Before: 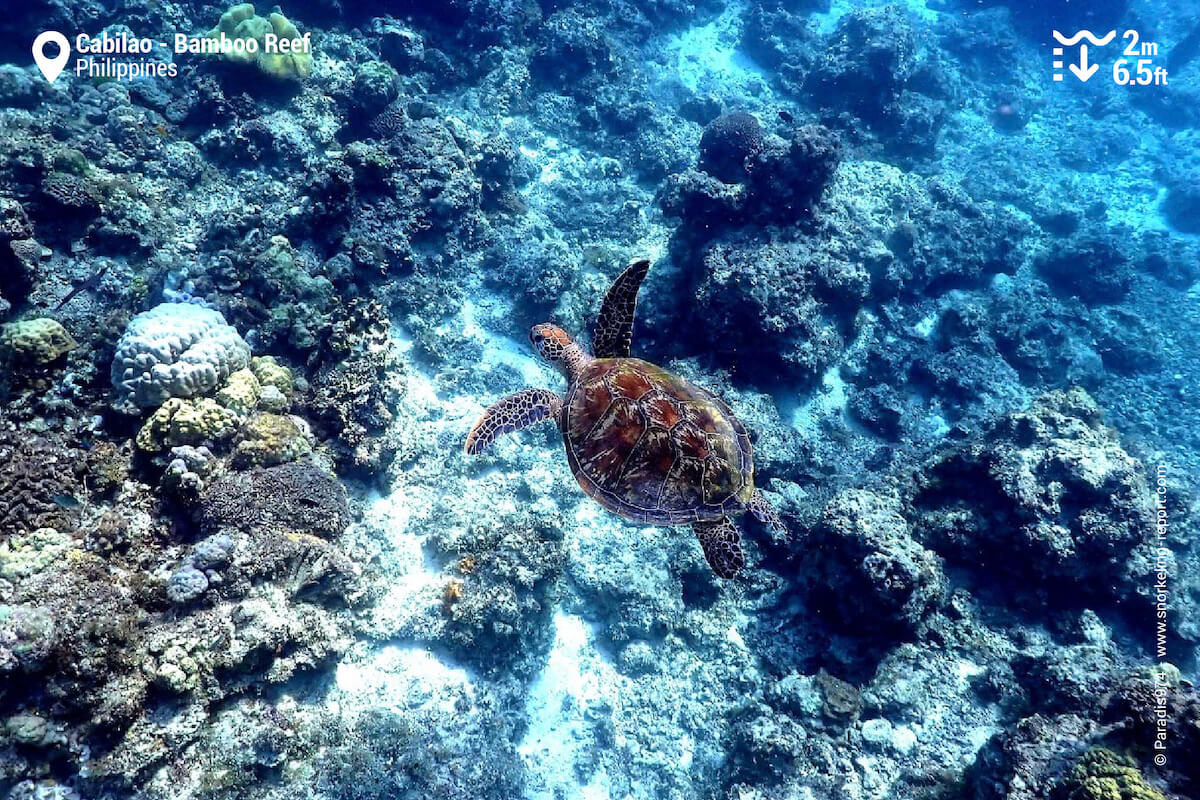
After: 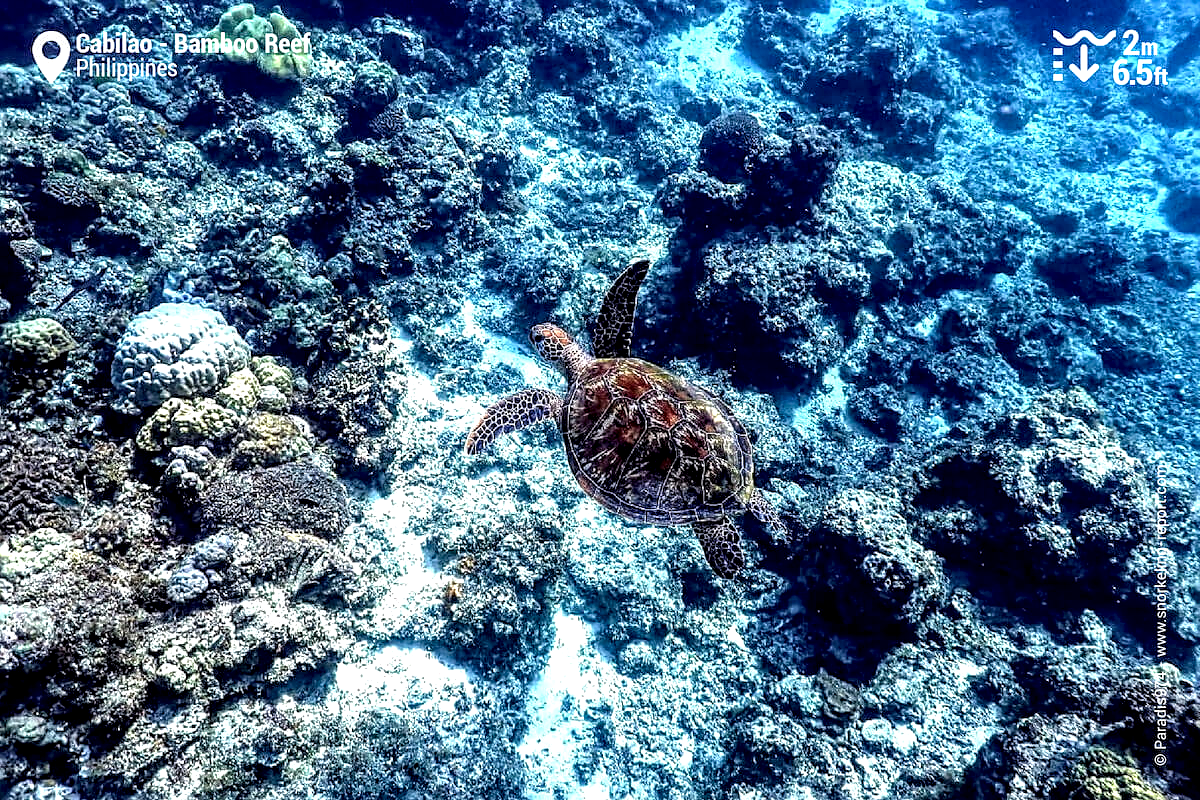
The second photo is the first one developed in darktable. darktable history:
sharpen: on, module defaults
haze removal: compatibility mode true, adaptive false
local contrast: detail 202%
